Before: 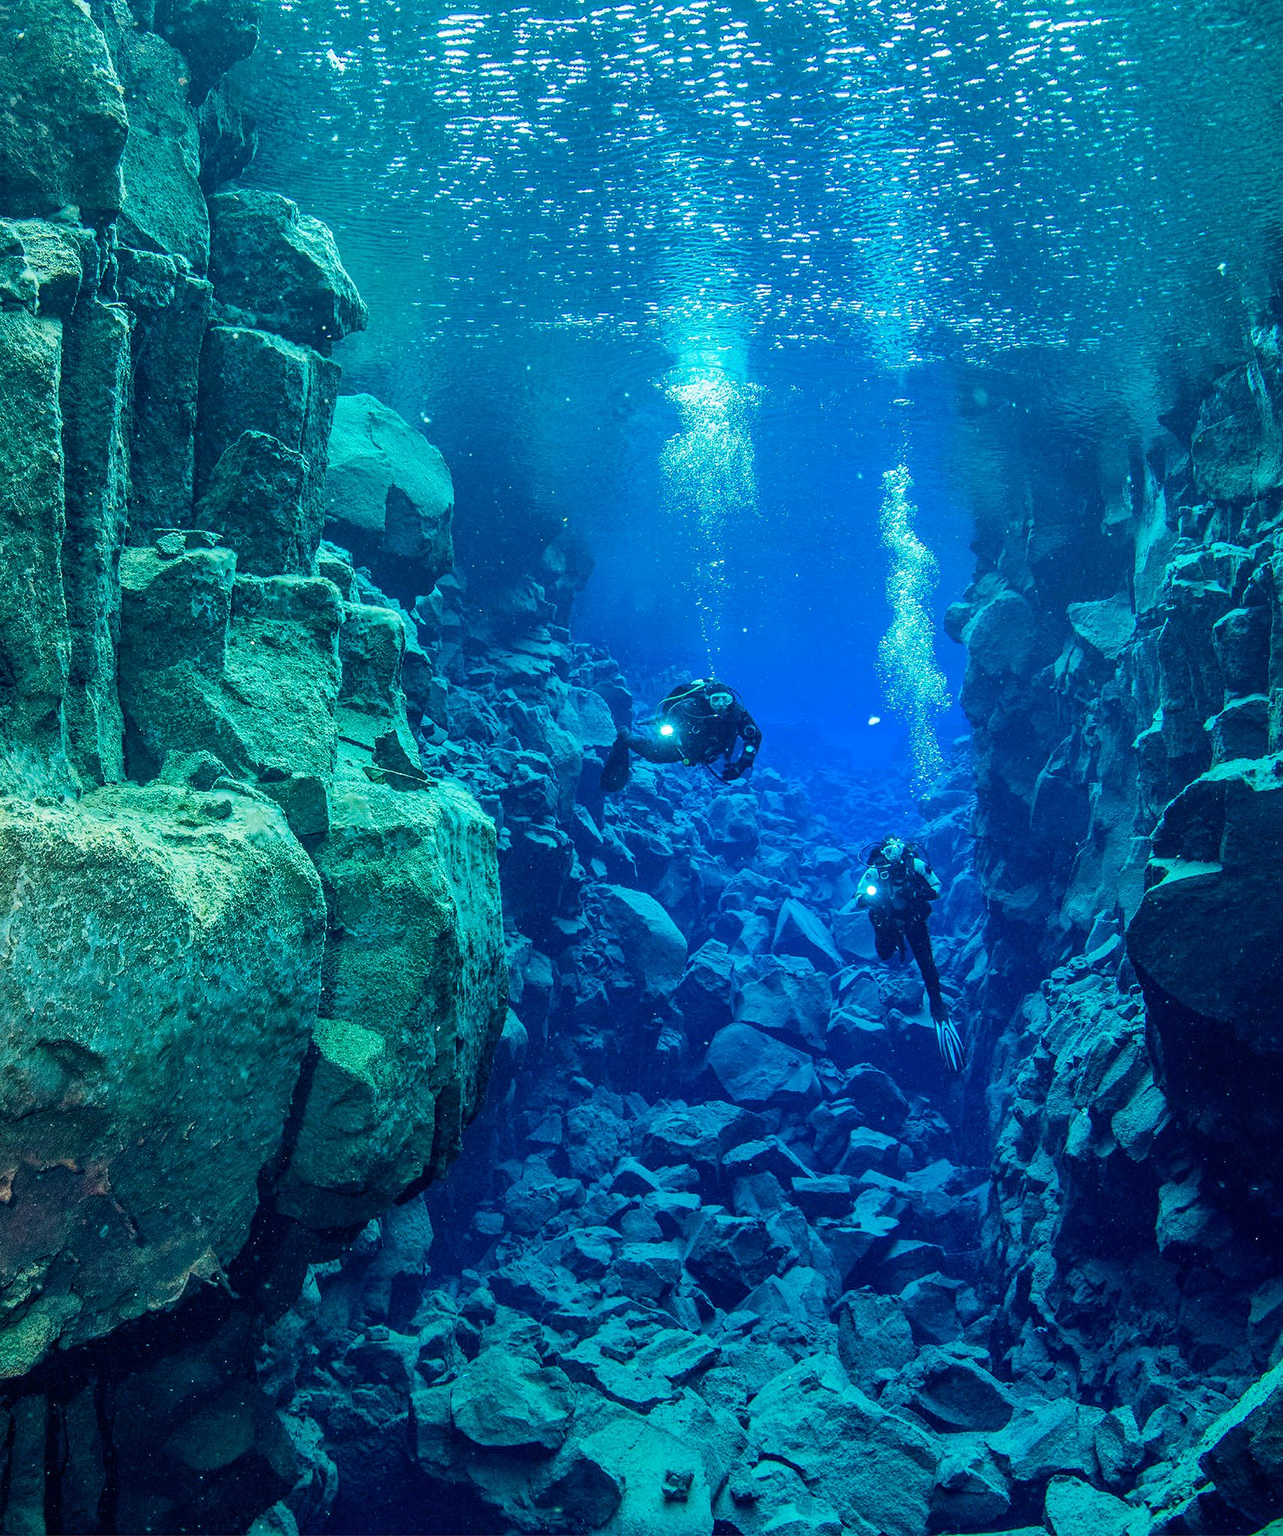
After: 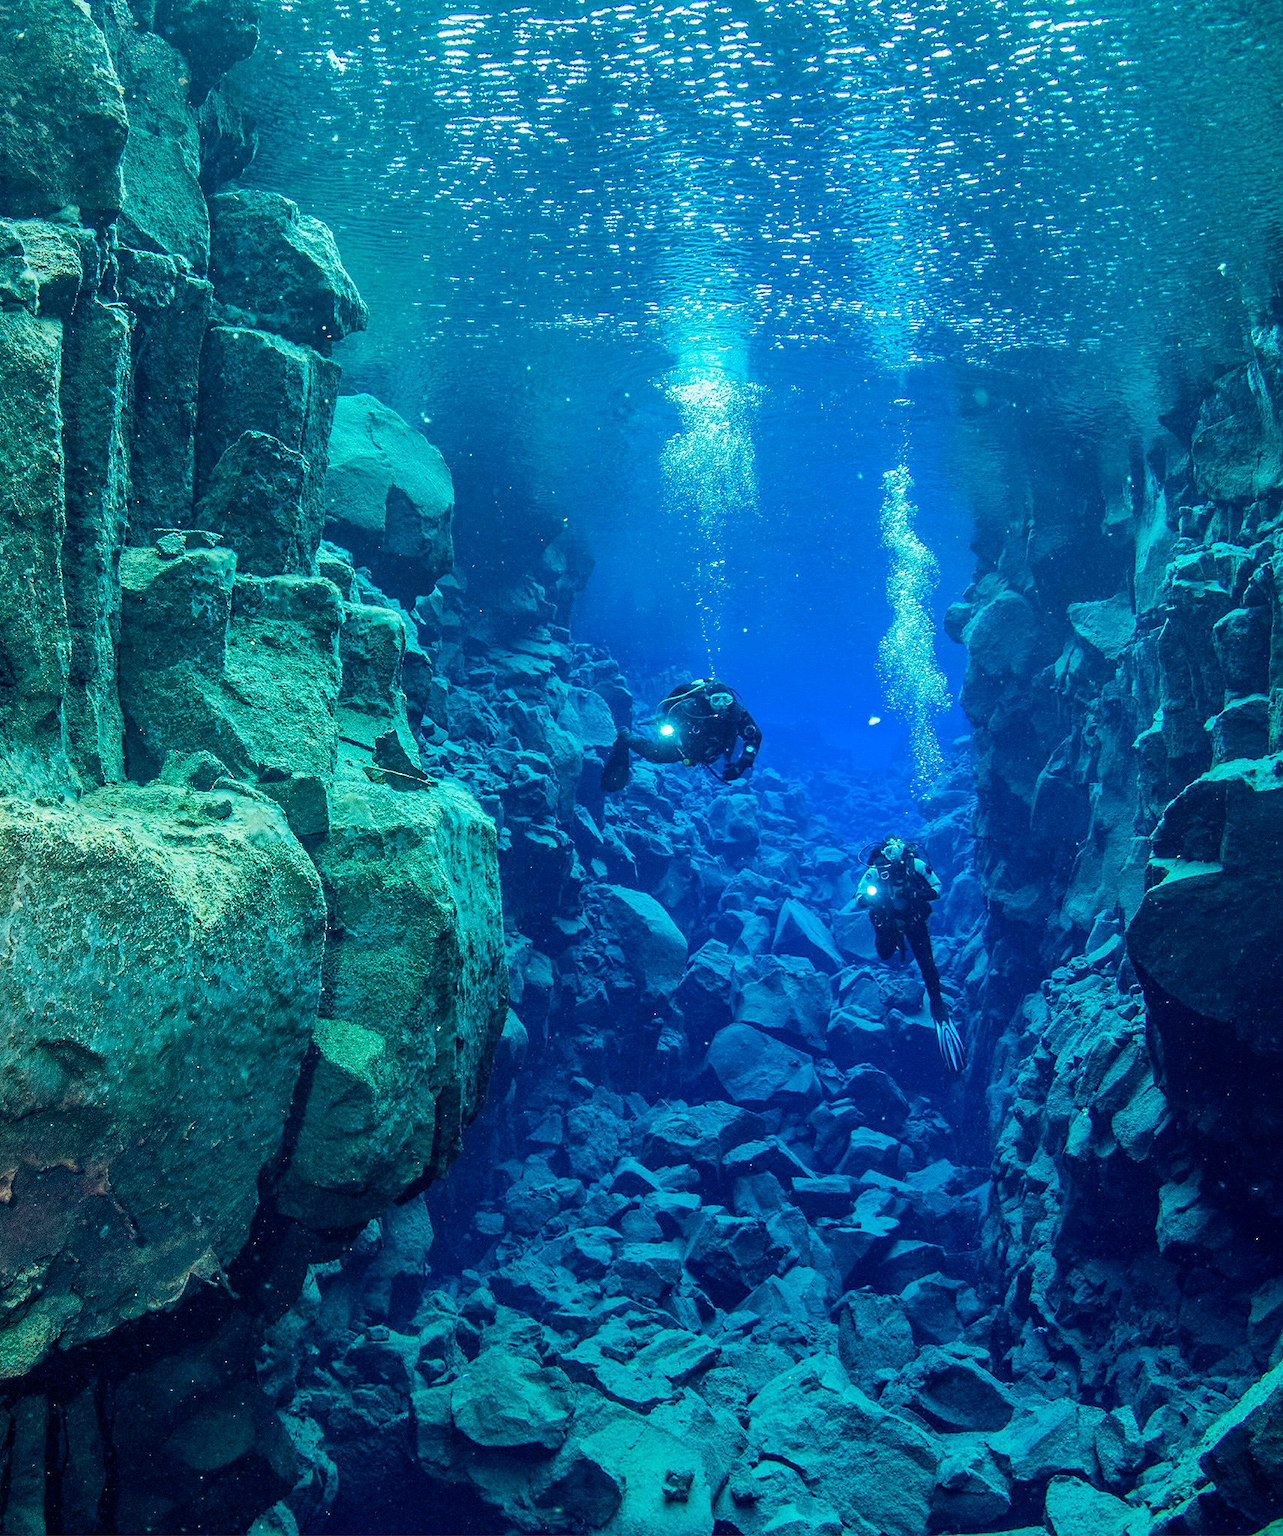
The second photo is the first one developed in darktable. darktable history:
sharpen: radius 5.345, amount 0.314, threshold 26.415
